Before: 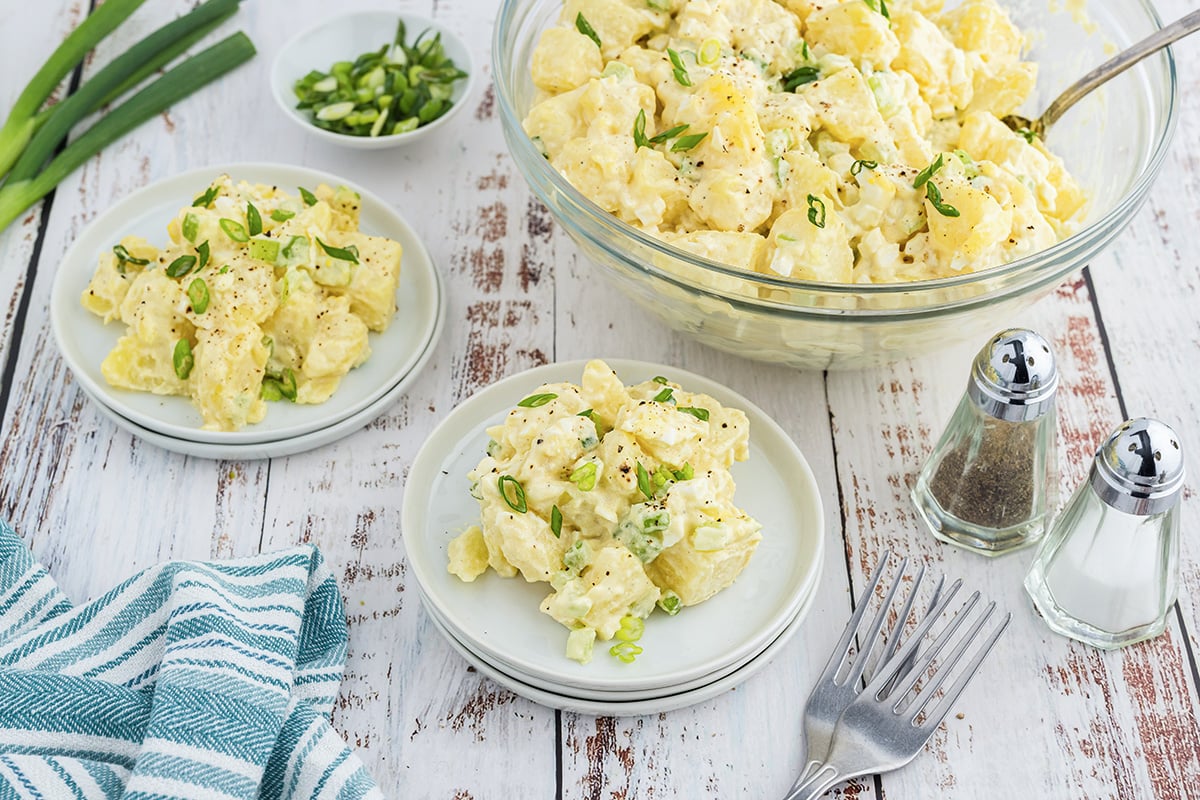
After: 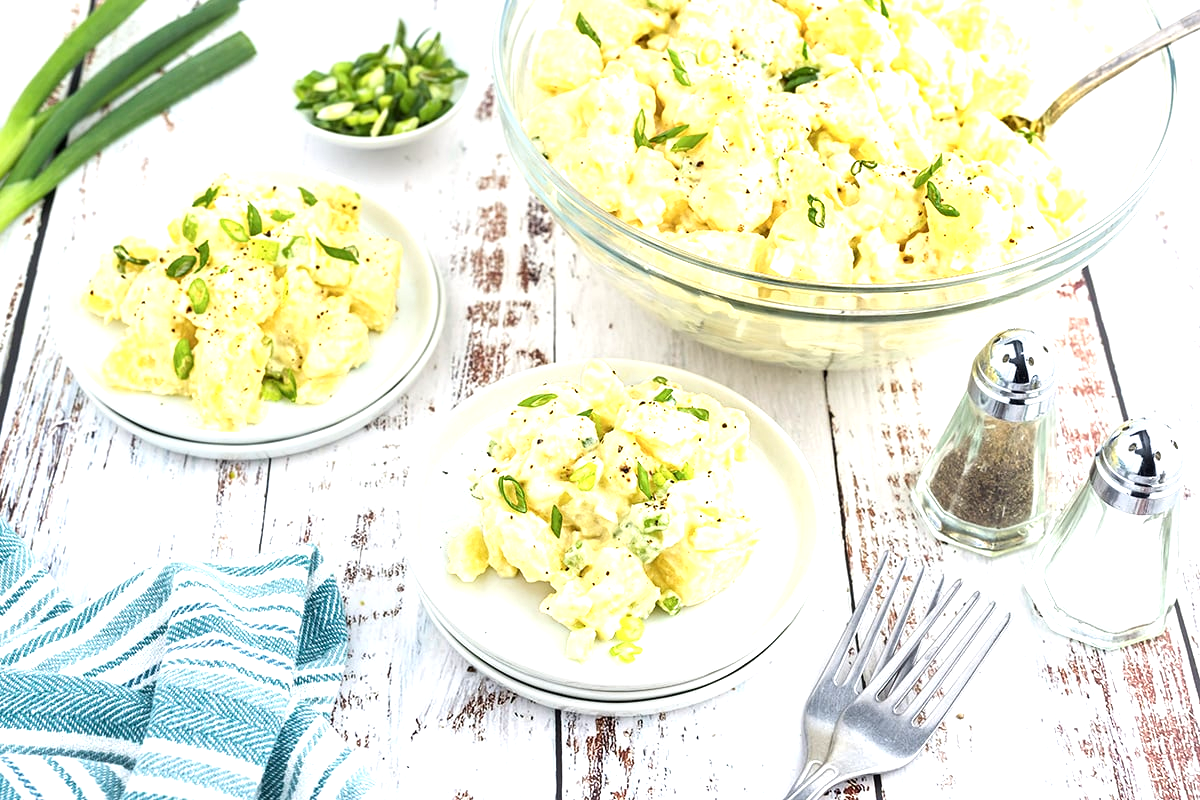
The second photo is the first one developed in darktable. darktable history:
contrast equalizer: y [[0.601, 0.6, 0.598, 0.598, 0.6, 0.601], [0.5 ×6], [0.5 ×6], [0 ×6], [0 ×6]], mix 0.148
exposure: black level correction 0, exposure 0.895 EV, compensate highlight preservation false
